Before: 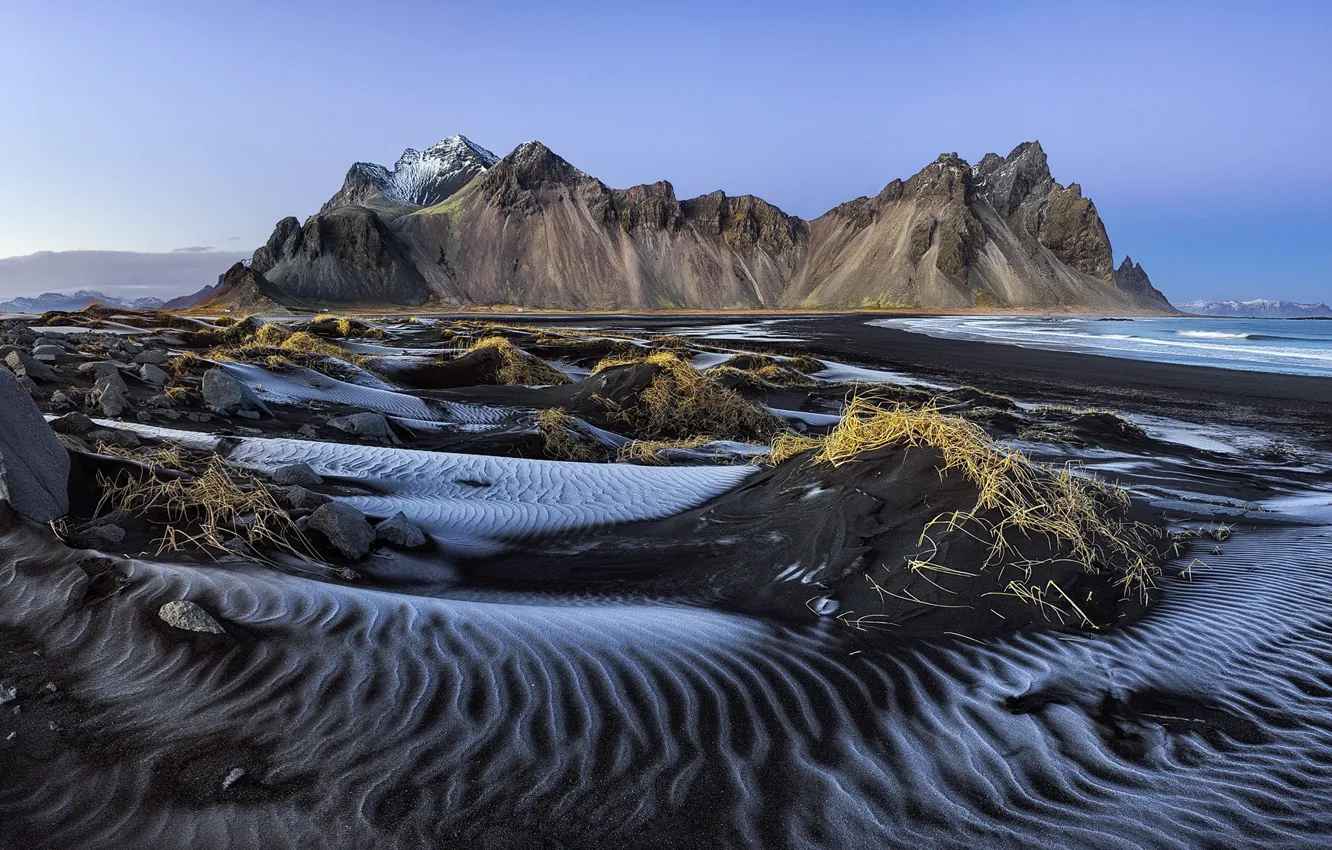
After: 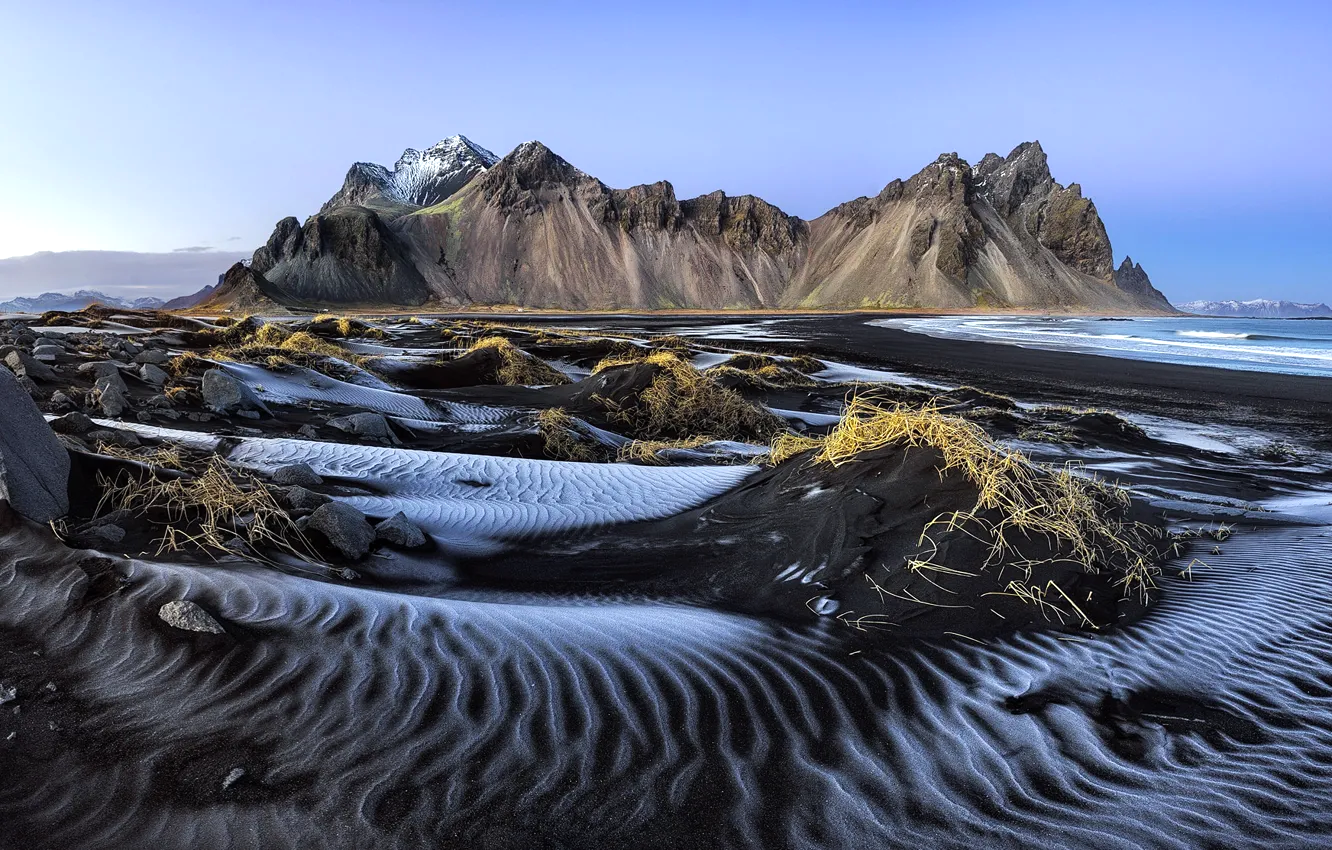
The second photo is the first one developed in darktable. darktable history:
tone equalizer: -8 EV -0.419 EV, -7 EV -0.409 EV, -6 EV -0.336 EV, -5 EV -0.24 EV, -3 EV 0.194 EV, -2 EV 0.311 EV, -1 EV 0.369 EV, +0 EV 0.411 EV, luminance estimator HSV value / RGB max
